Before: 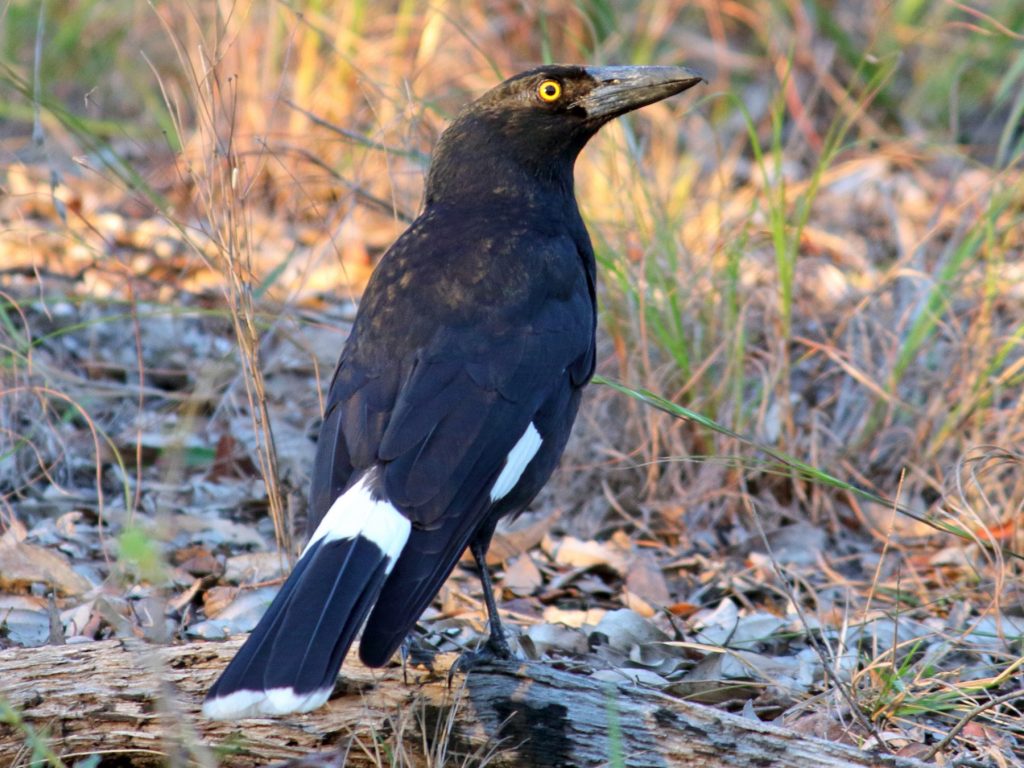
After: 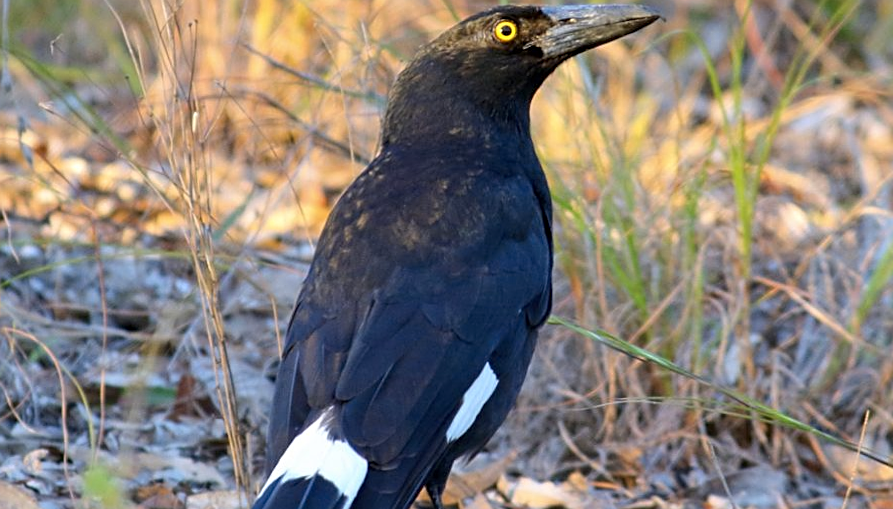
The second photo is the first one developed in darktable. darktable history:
crop: left 3.015%, top 8.969%, right 9.647%, bottom 26.457%
rotate and perspective: lens shift (horizontal) -0.055, automatic cropping off
color contrast: green-magenta contrast 0.8, blue-yellow contrast 1.1, unbound 0
sharpen: on, module defaults
